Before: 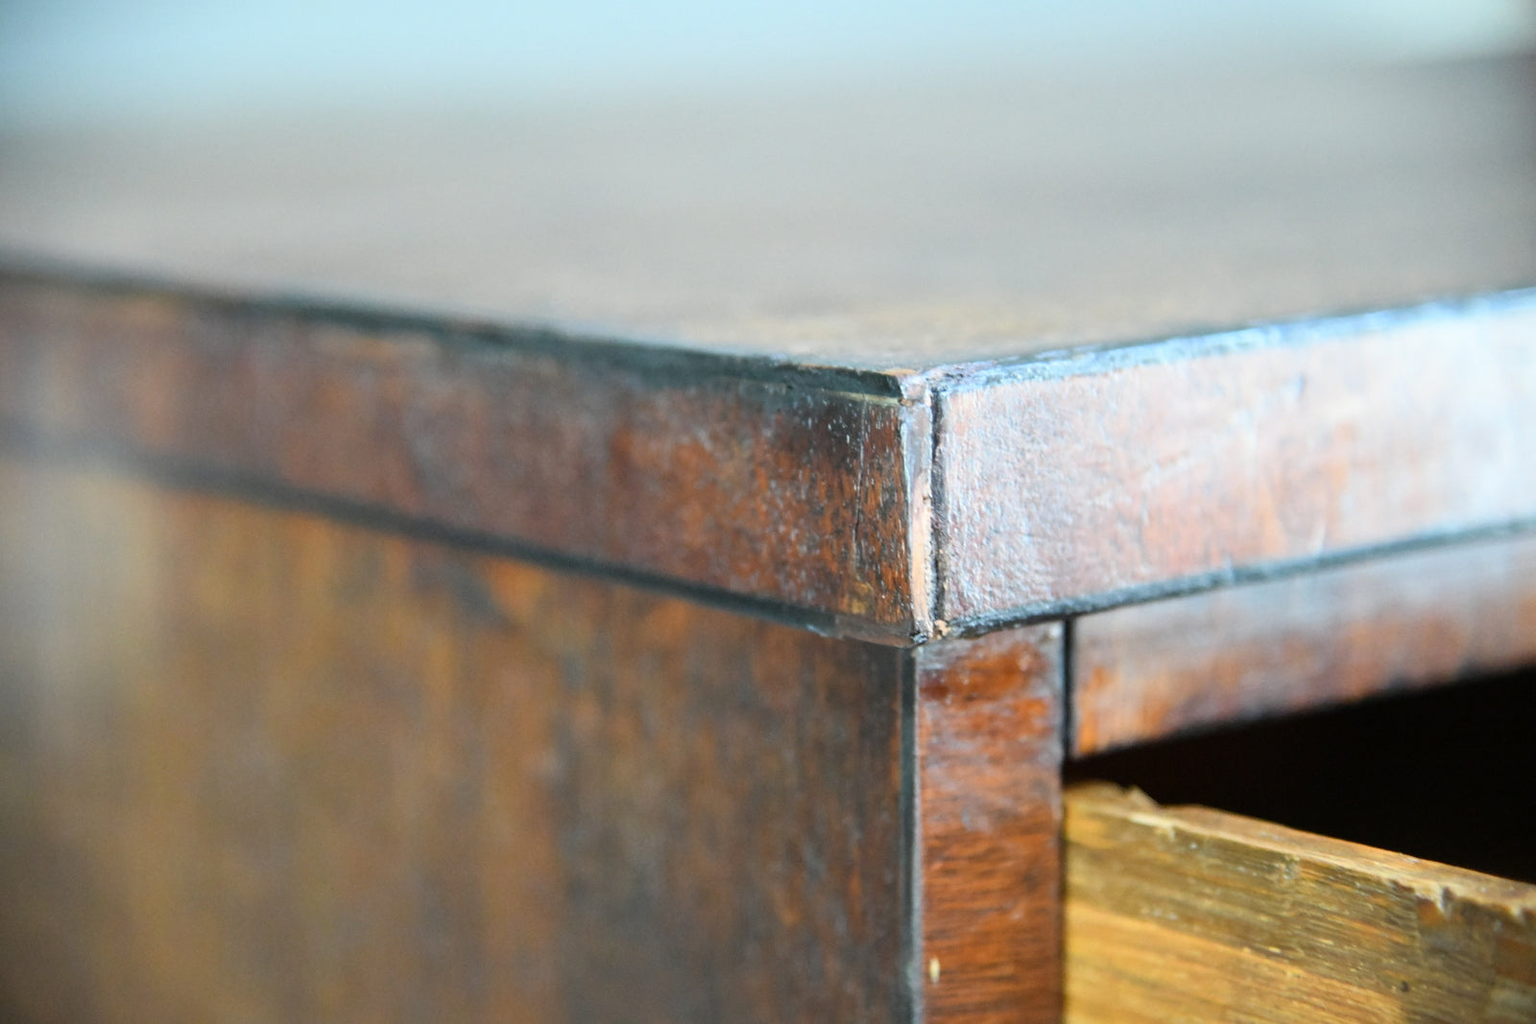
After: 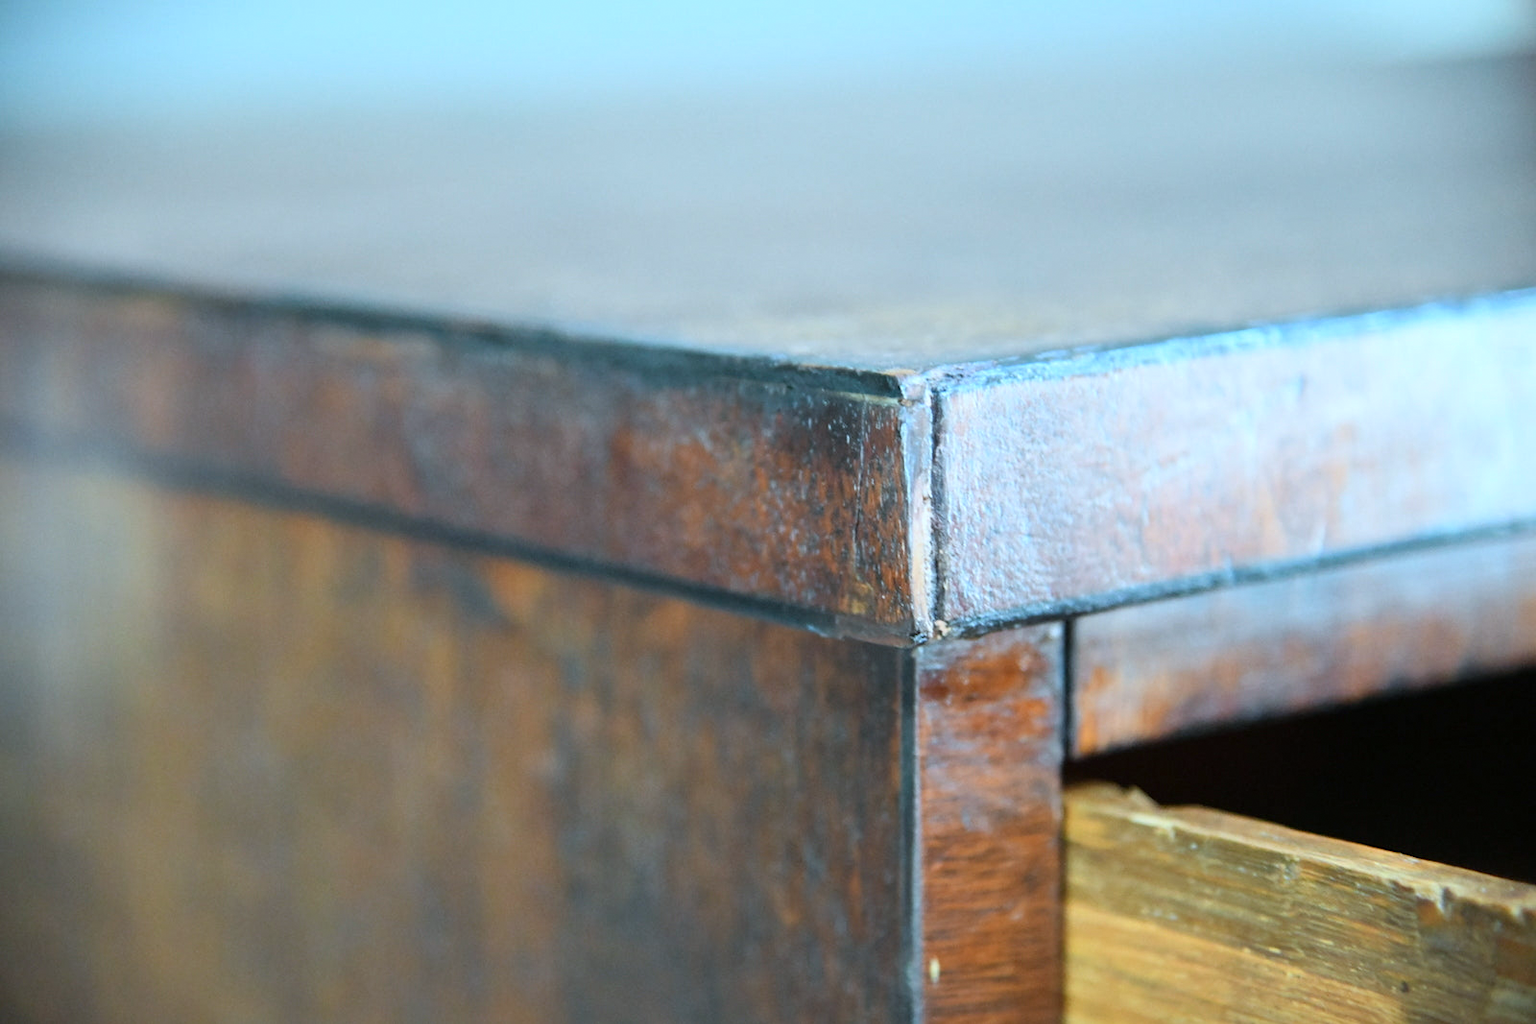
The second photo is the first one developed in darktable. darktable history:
color calibration: illuminant F (fluorescent), F source F9 (Cool White Deluxe 4150 K) – high CRI, x 0.374, y 0.373, temperature 4158.34 K
grain: coarseness 0.81 ISO, strength 1.34%, mid-tones bias 0%
